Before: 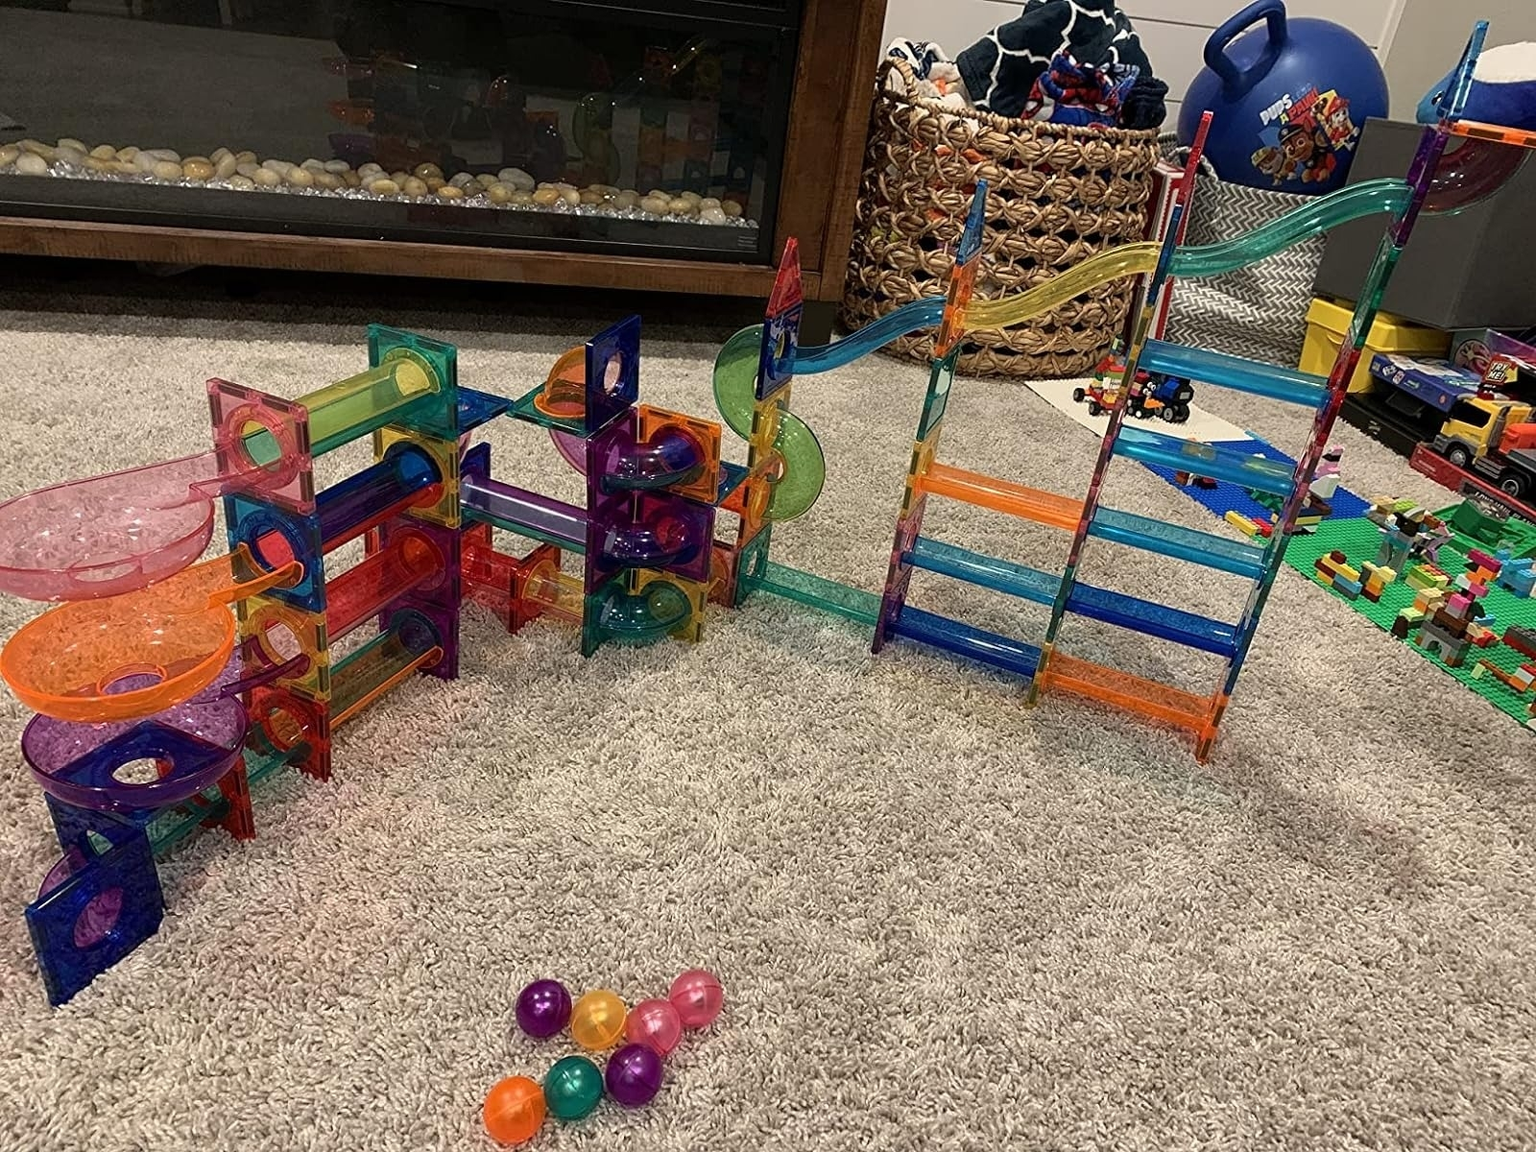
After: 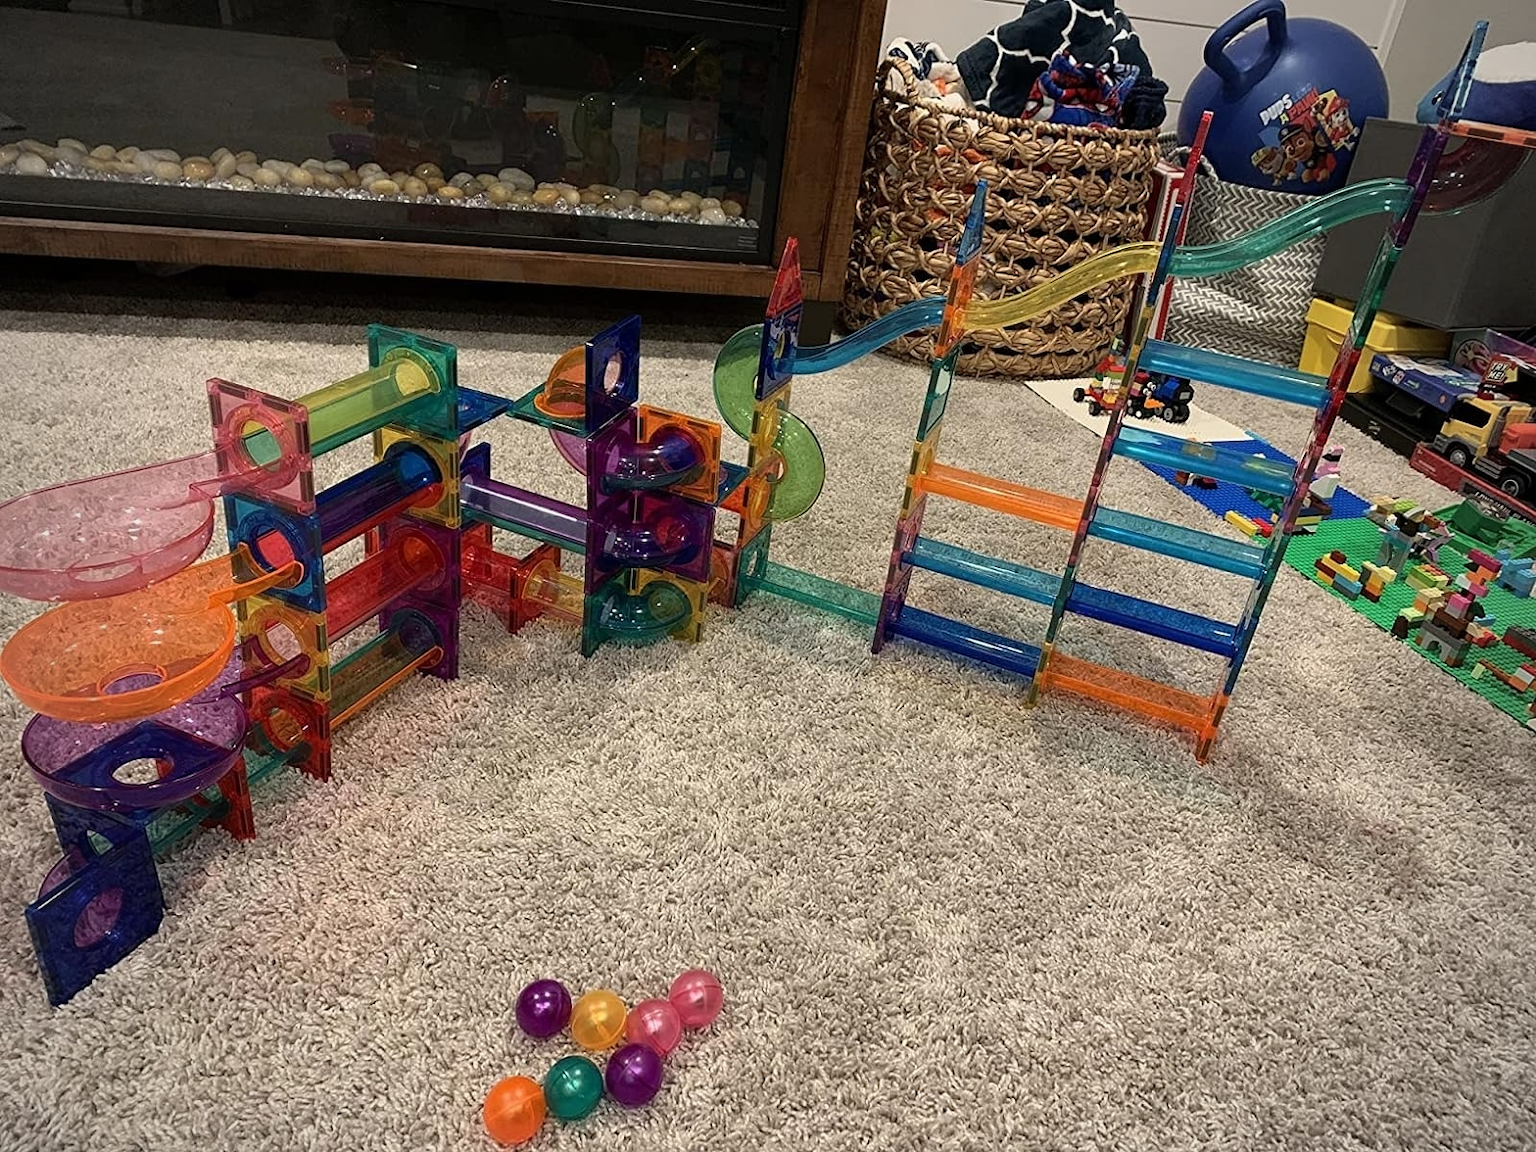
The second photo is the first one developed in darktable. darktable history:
vignetting: fall-off start 74.49%, fall-off radius 65.82%
color correction: highlights b* 0.064
exposure: compensate exposure bias true, compensate highlight preservation false
